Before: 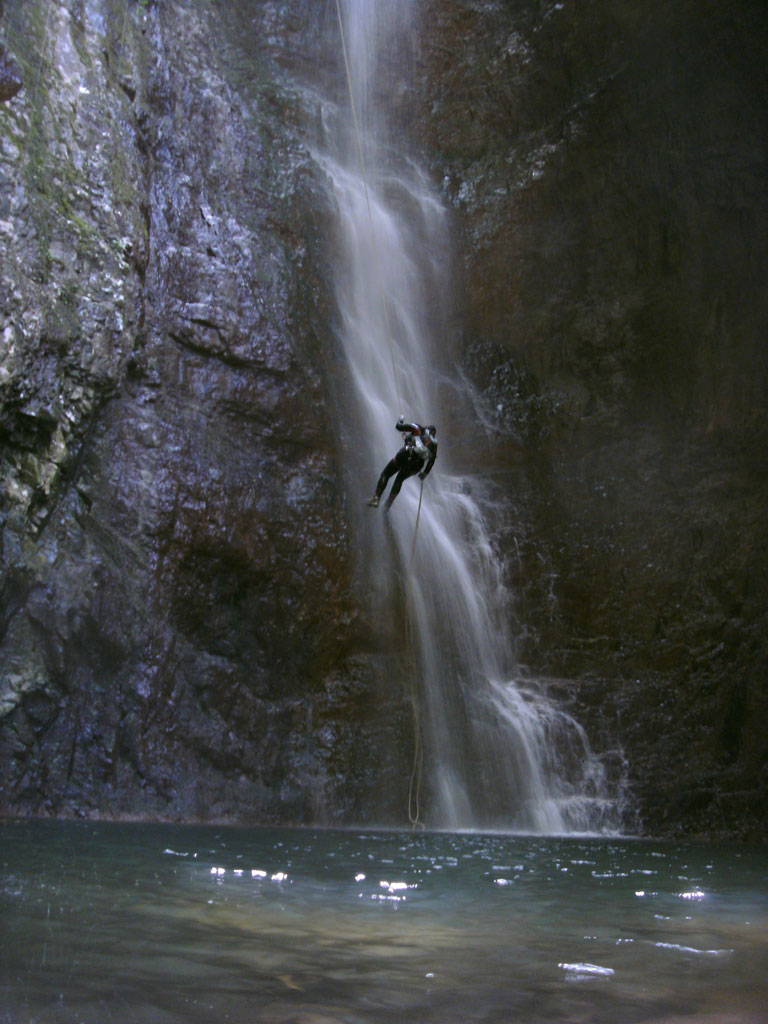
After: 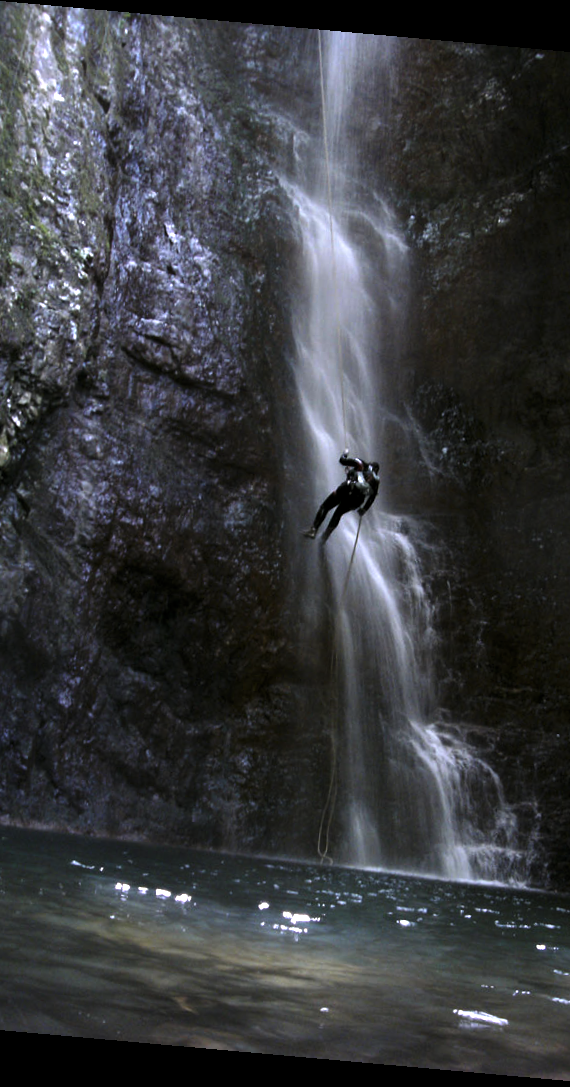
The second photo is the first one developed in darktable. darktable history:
crop and rotate: left 12.673%, right 20.66%
rotate and perspective: rotation 5.12°, automatic cropping off
levels: levels [0.044, 0.475, 0.791]
